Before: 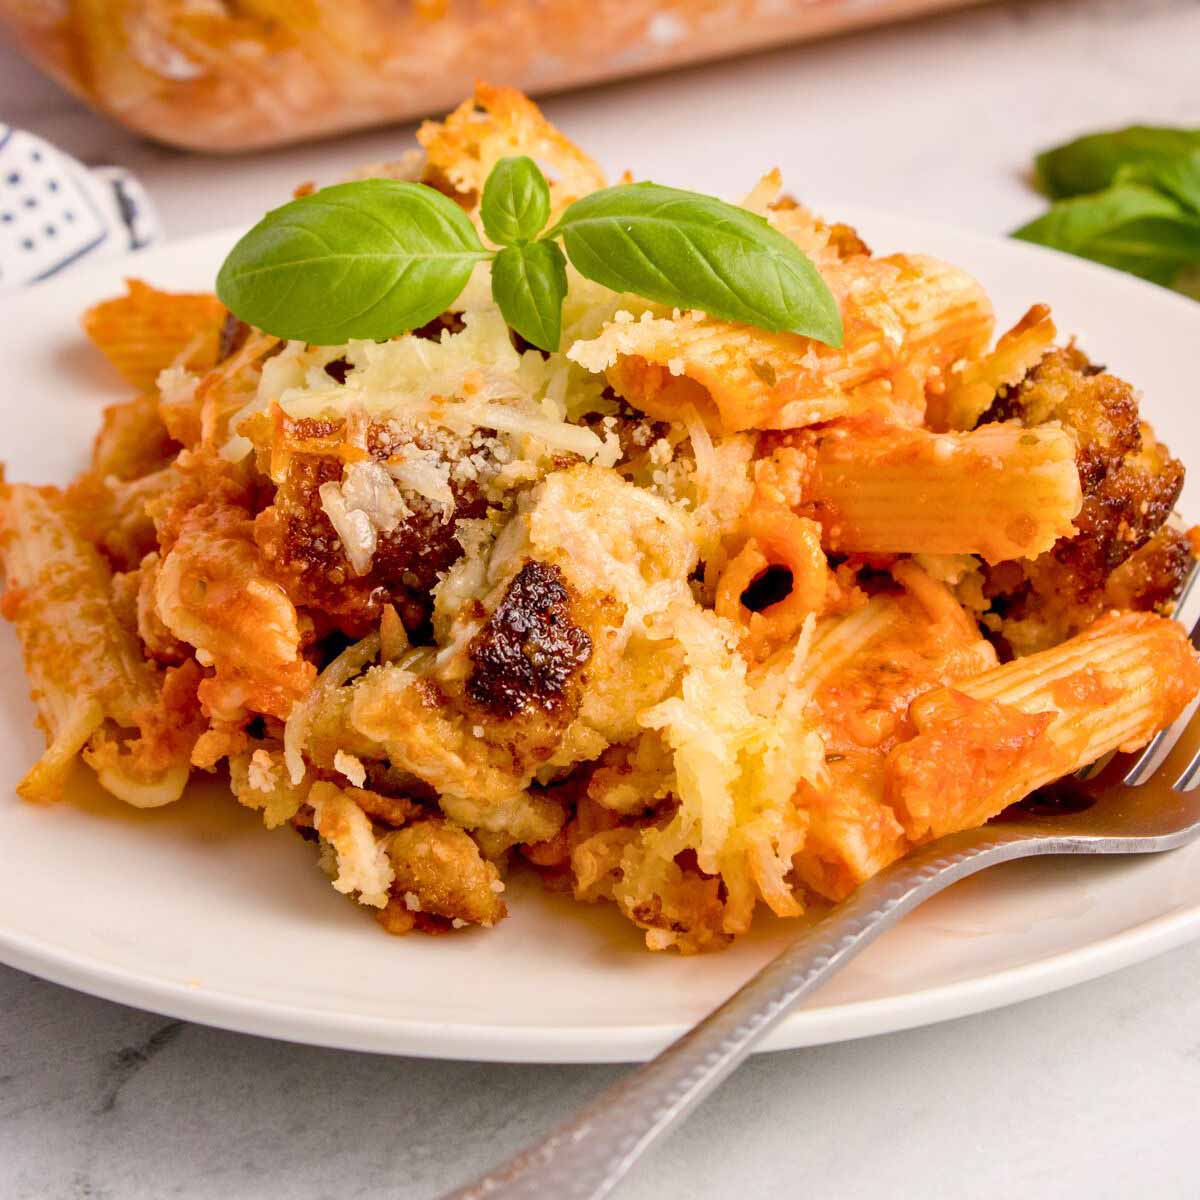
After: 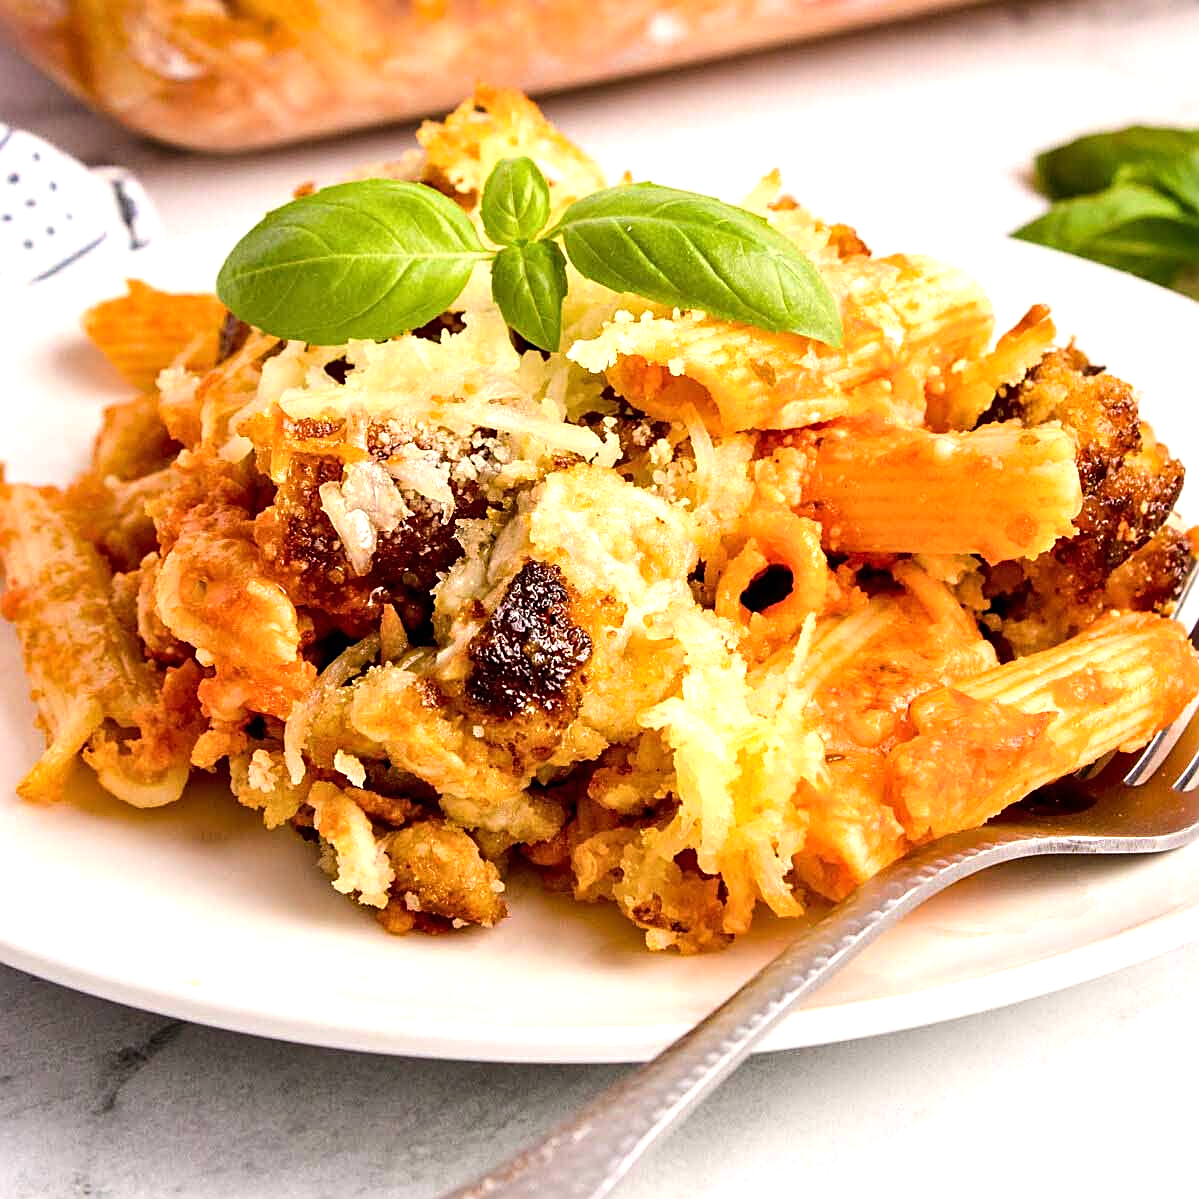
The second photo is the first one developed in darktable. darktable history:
tone equalizer: -8 EV -0.75 EV, -7 EV -0.7 EV, -6 EV -0.6 EV, -5 EV -0.4 EV, -3 EV 0.4 EV, -2 EV 0.6 EV, -1 EV 0.7 EV, +0 EV 0.75 EV, edges refinement/feathering 500, mask exposure compensation -1.57 EV, preserve details no
sharpen: amount 0.55
